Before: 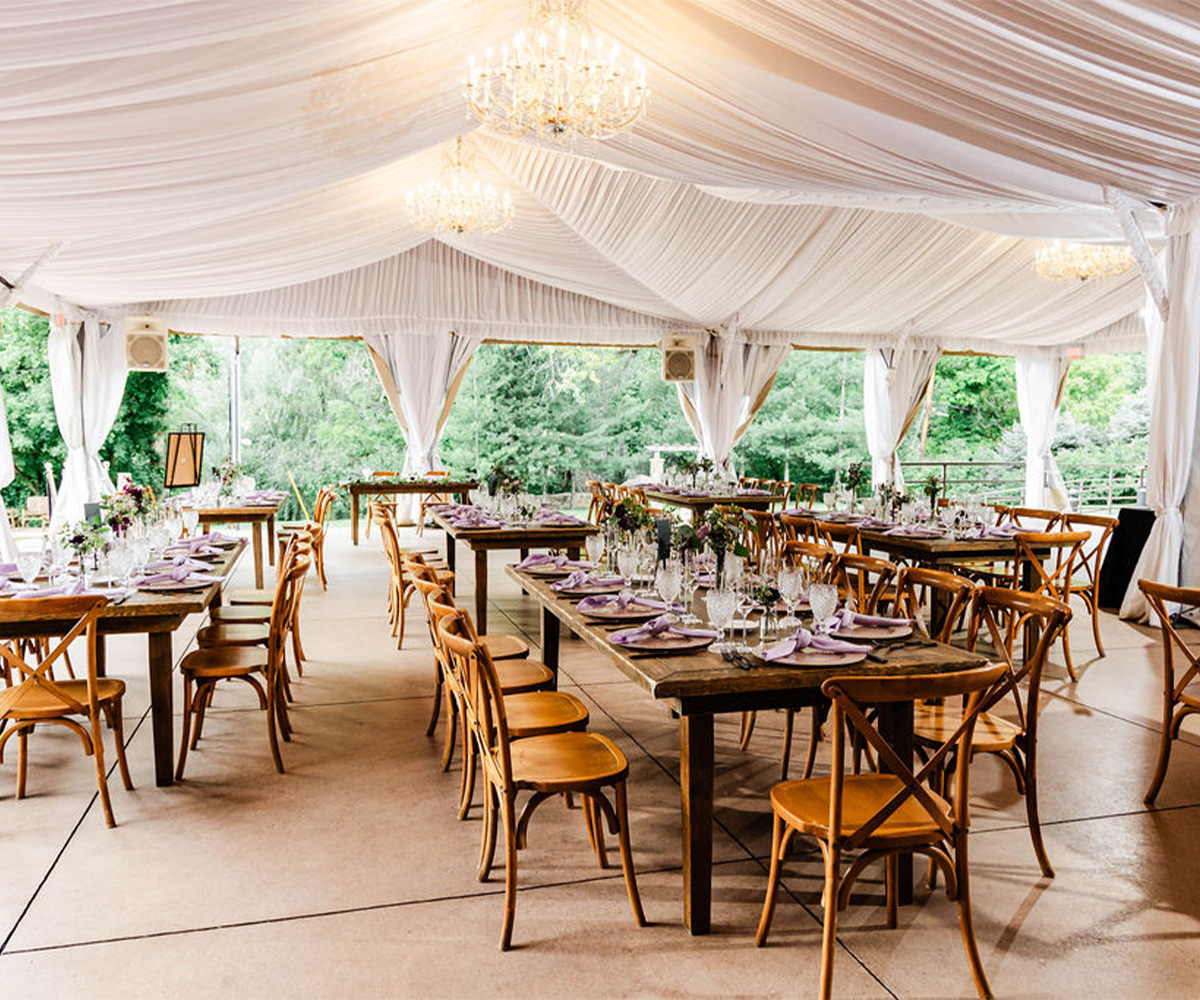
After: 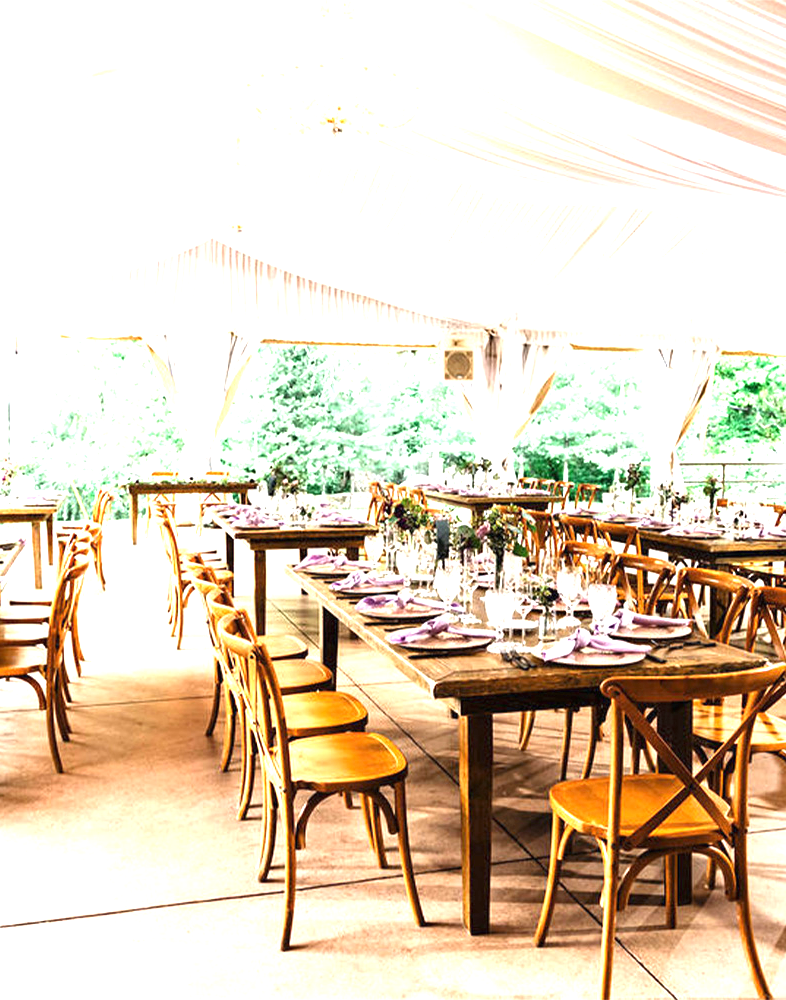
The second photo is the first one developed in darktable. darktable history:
crop and rotate: left 18.471%, right 15.993%
exposure: black level correction 0, exposure 1.486 EV, compensate highlight preservation false
